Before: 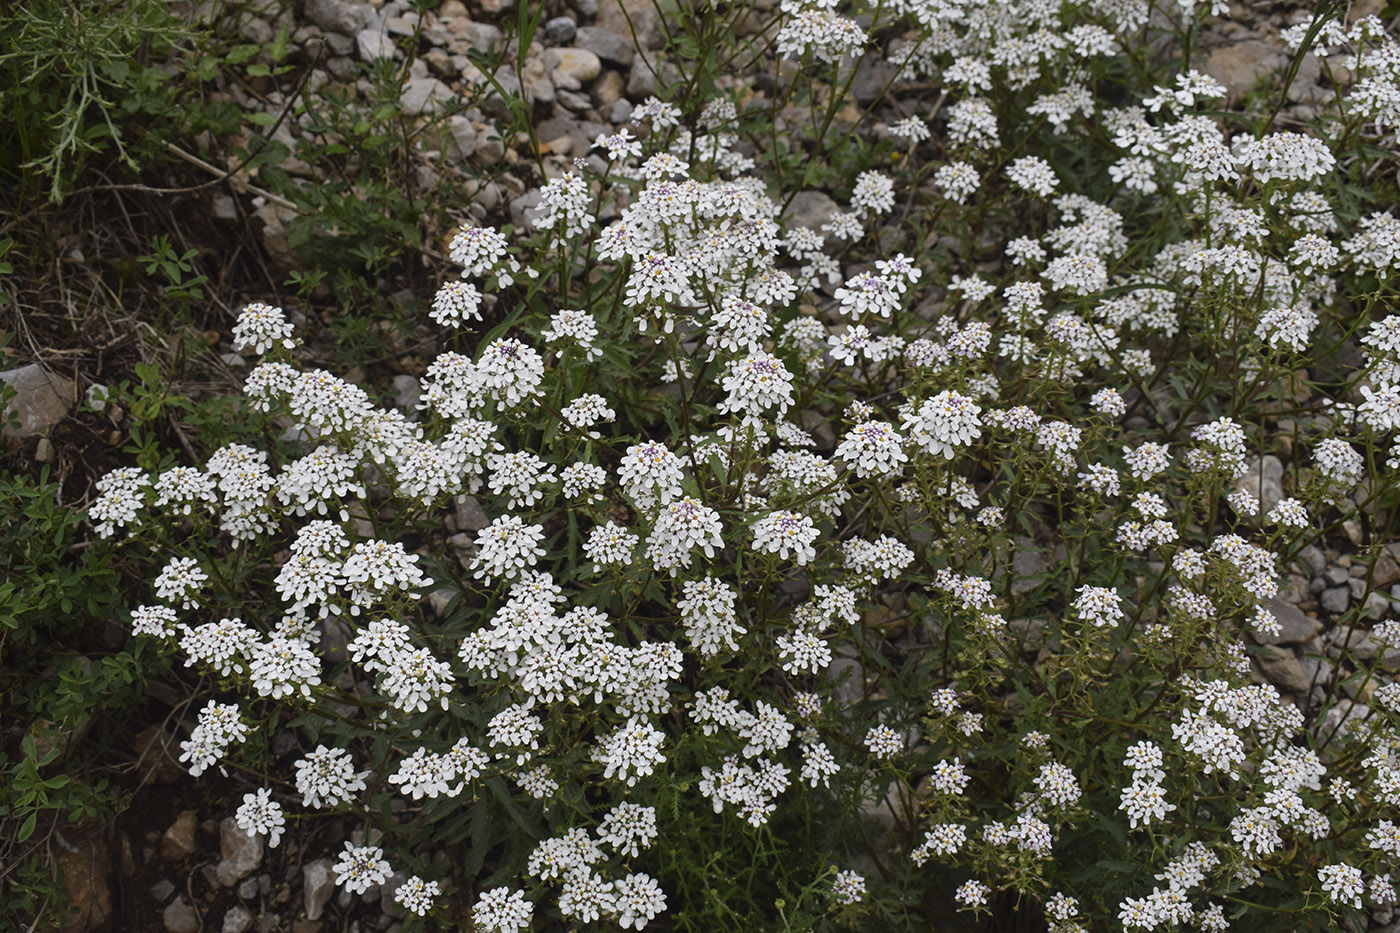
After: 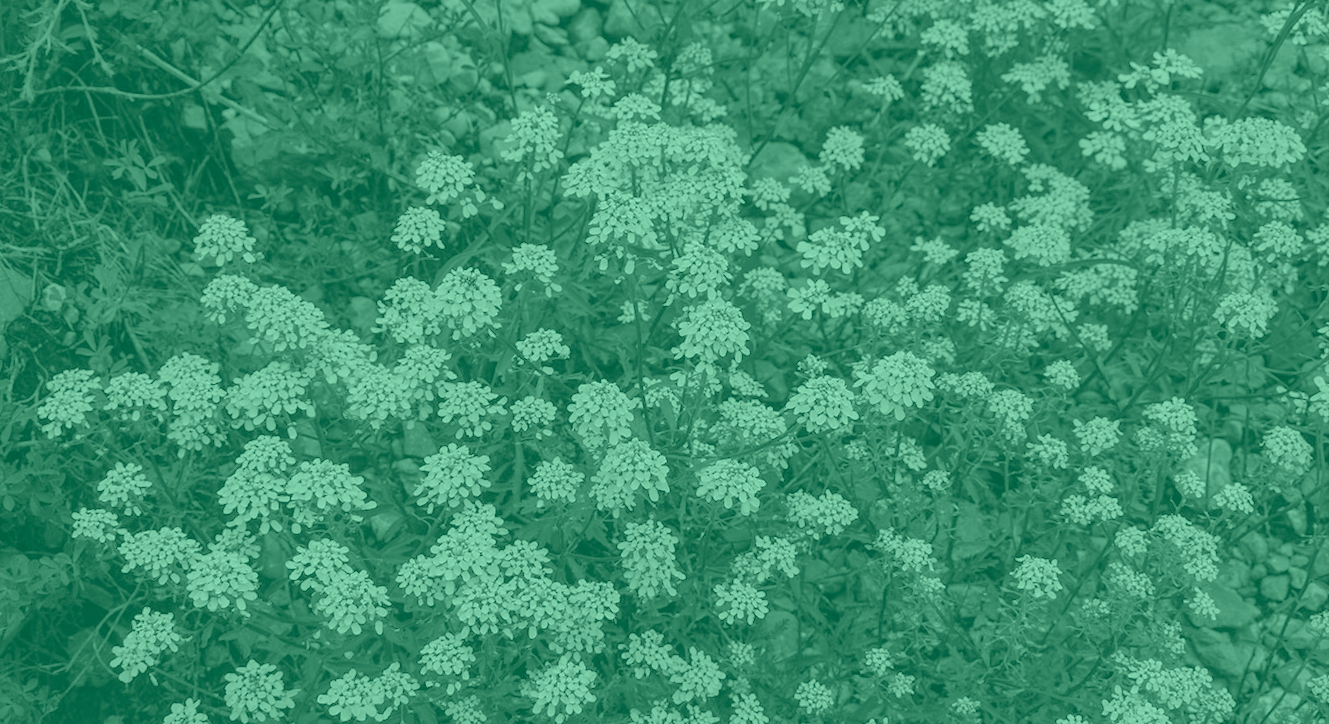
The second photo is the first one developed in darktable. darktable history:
rotate and perspective: rotation 4.1°, automatic cropping off
crop: left 5.596%, top 10.314%, right 3.534%, bottom 19.395%
colorize: hue 147.6°, saturation 65%, lightness 21.64%
local contrast: on, module defaults
shadows and highlights: on, module defaults
tone equalizer: -7 EV 0.18 EV, -6 EV 0.12 EV, -5 EV 0.08 EV, -4 EV 0.04 EV, -2 EV -0.02 EV, -1 EV -0.04 EV, +0 EV -0.06 EV, luminance estimator HSV value / RGB max
color correction: highlights a* -0.182, highlights b* -0.124
